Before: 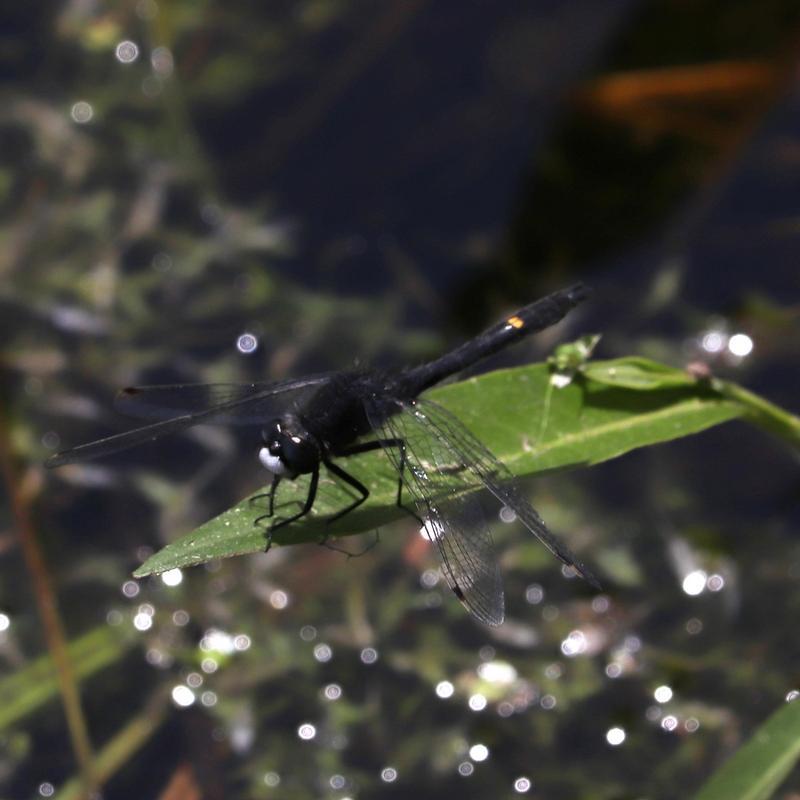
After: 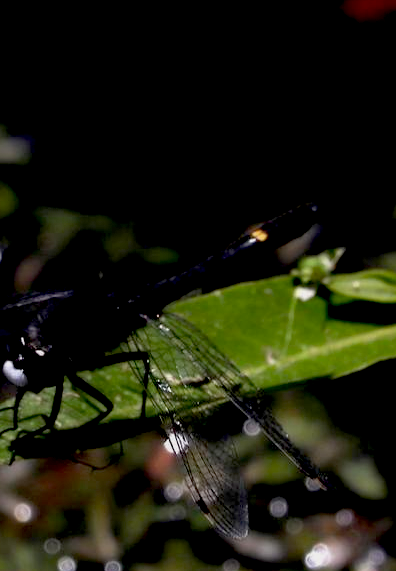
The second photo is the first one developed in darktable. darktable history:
exposure: black level correction 0.046, exposure -0.228 EV, compensate highlight preservation false
crop: left 32.075%, top 10.976%, right 18.355%, bottom 17.596%
